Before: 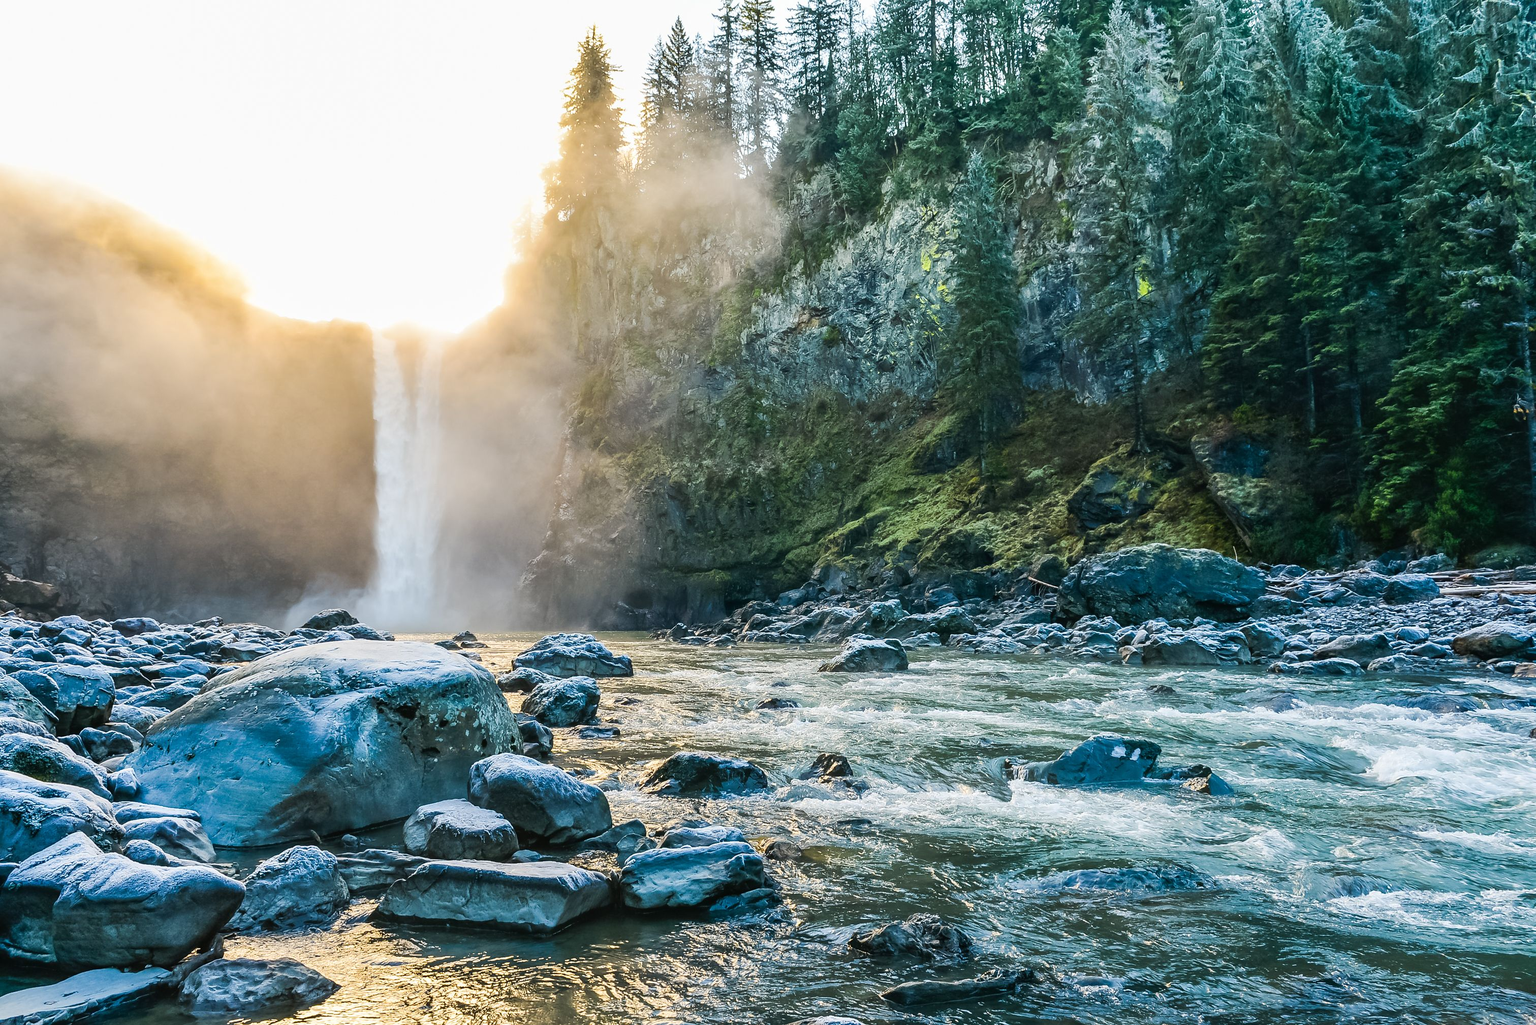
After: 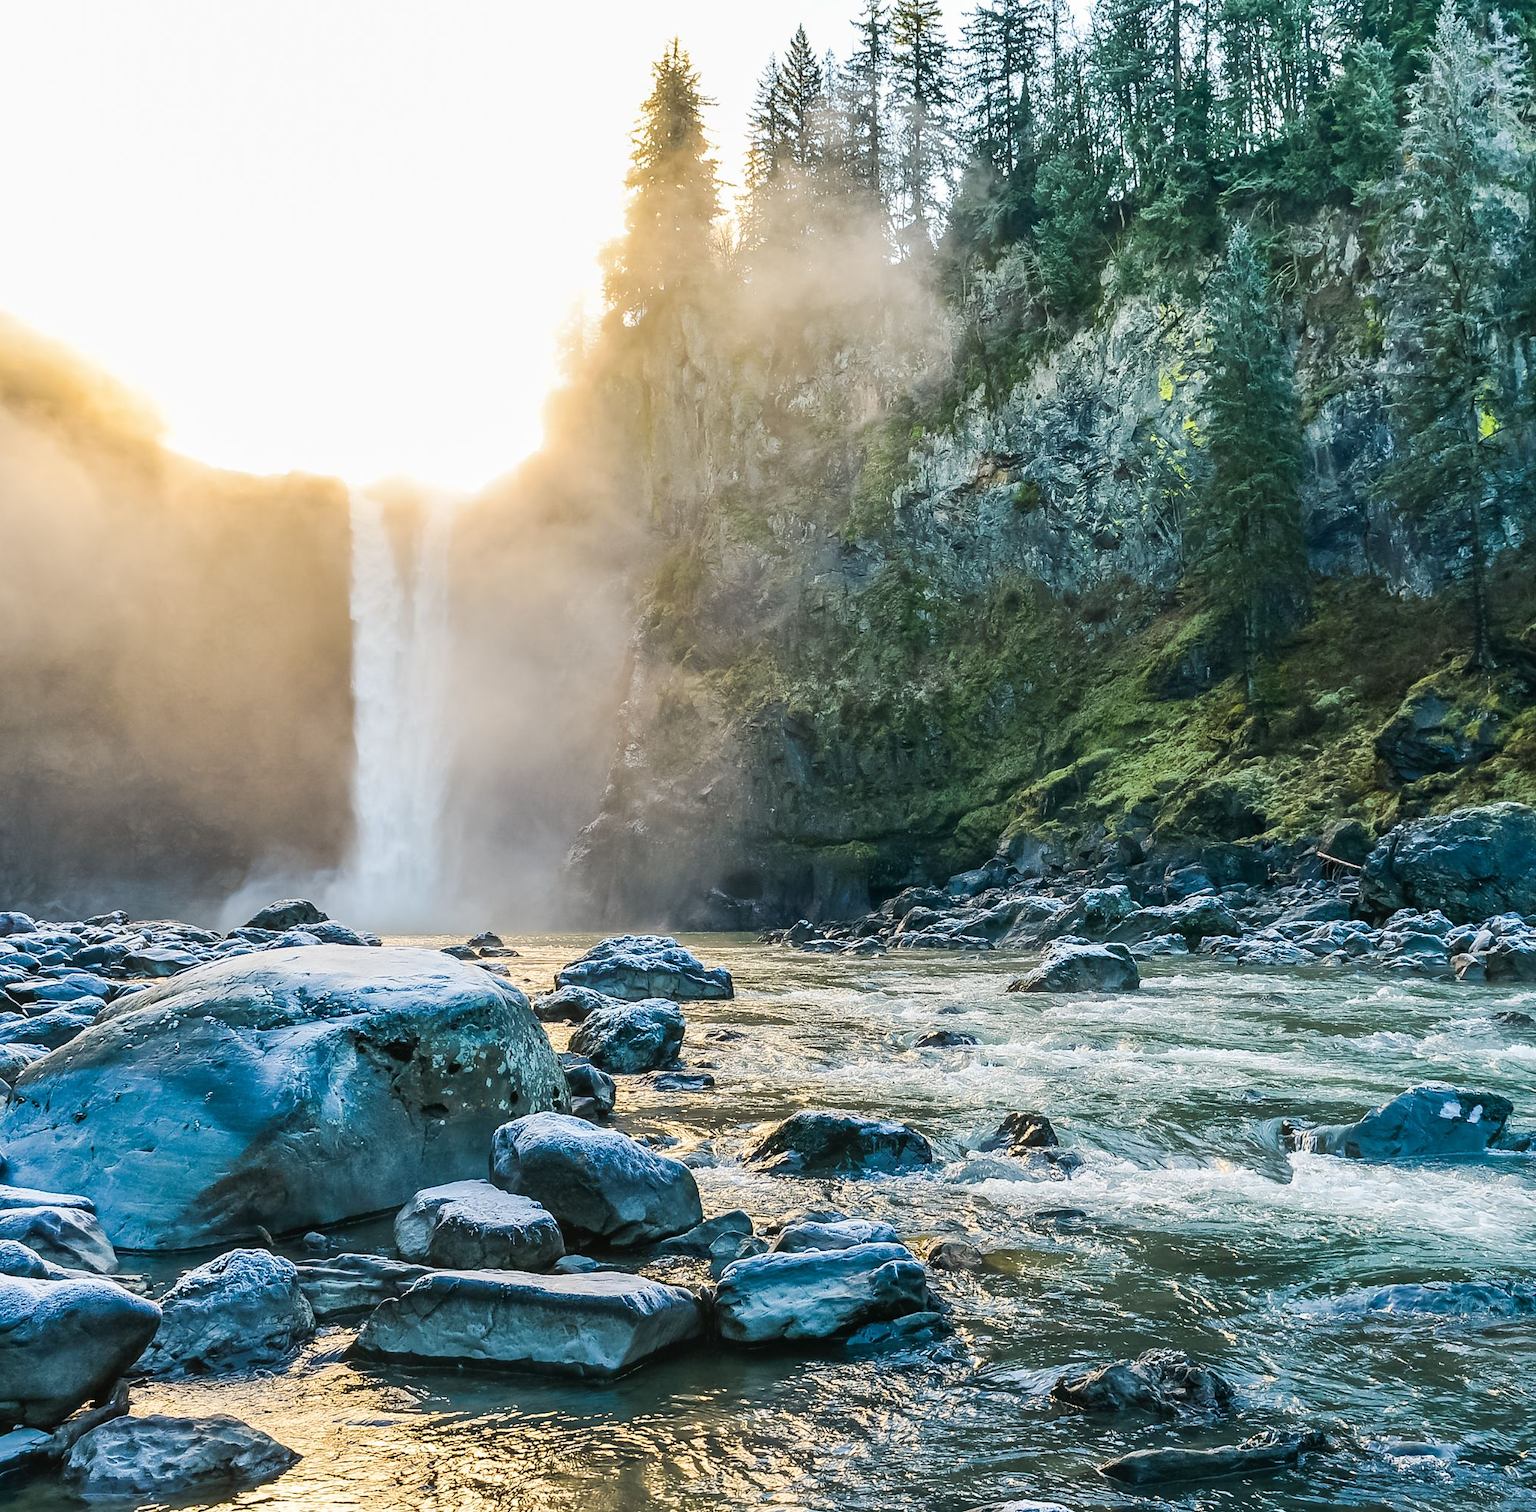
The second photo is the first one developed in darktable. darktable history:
crop and rotate: left 8.884%, right 23.352%
